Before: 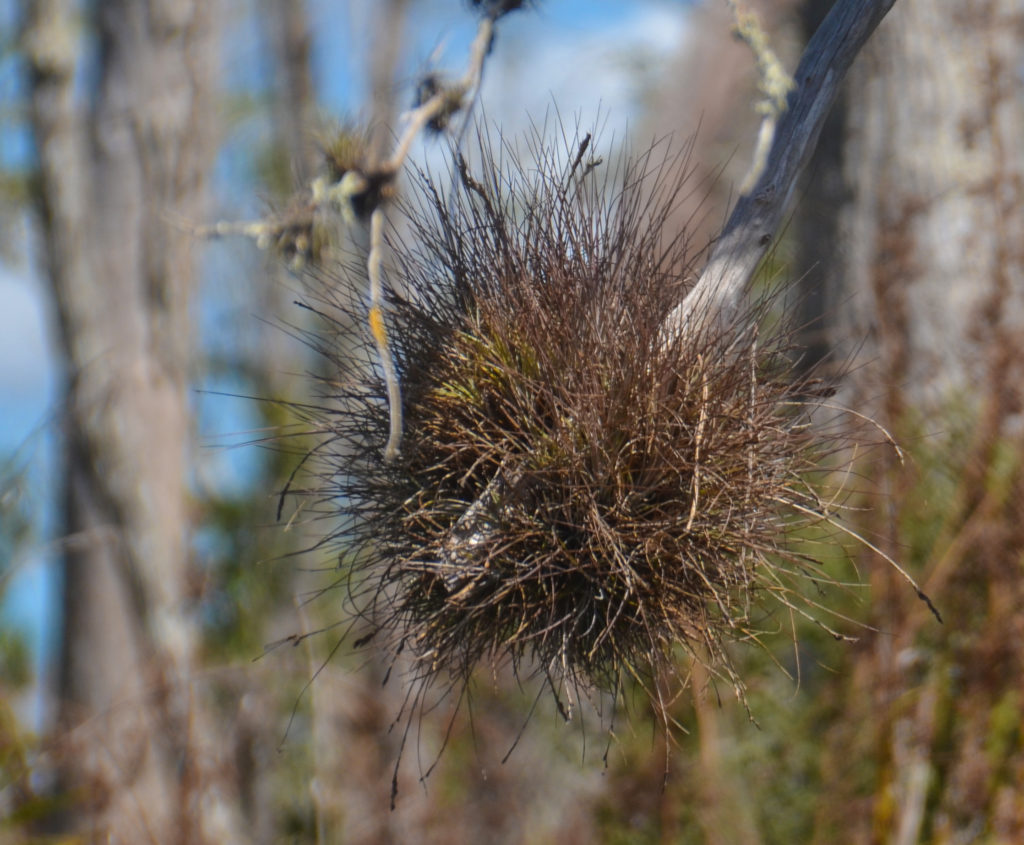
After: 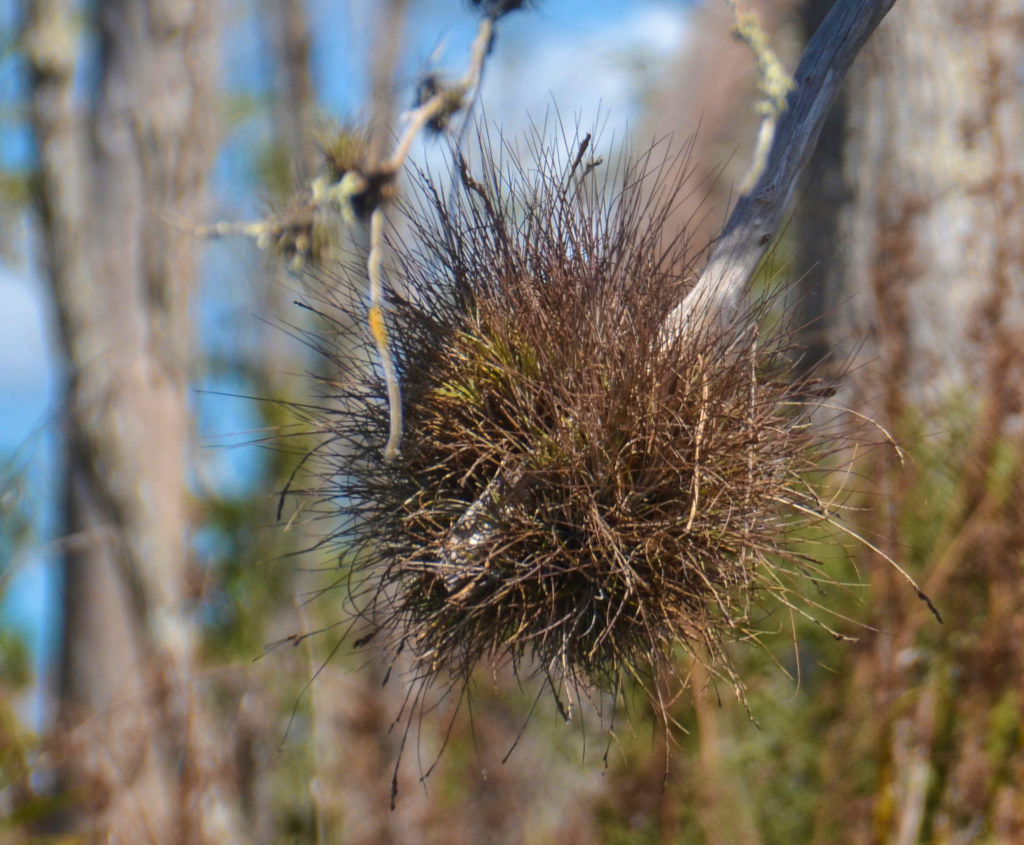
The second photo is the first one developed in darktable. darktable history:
contrast equalizer: y [[0.5 ×6], [0.5 ×6], [0.975, 0.964, 0.925, 0.865, 0.793, 0.721], [0 ×6], [0 ×6]]
exposure: black level correction 0.001, exposure 0.191 EV, compensate highlight preservation false
velvia: strength 27%
